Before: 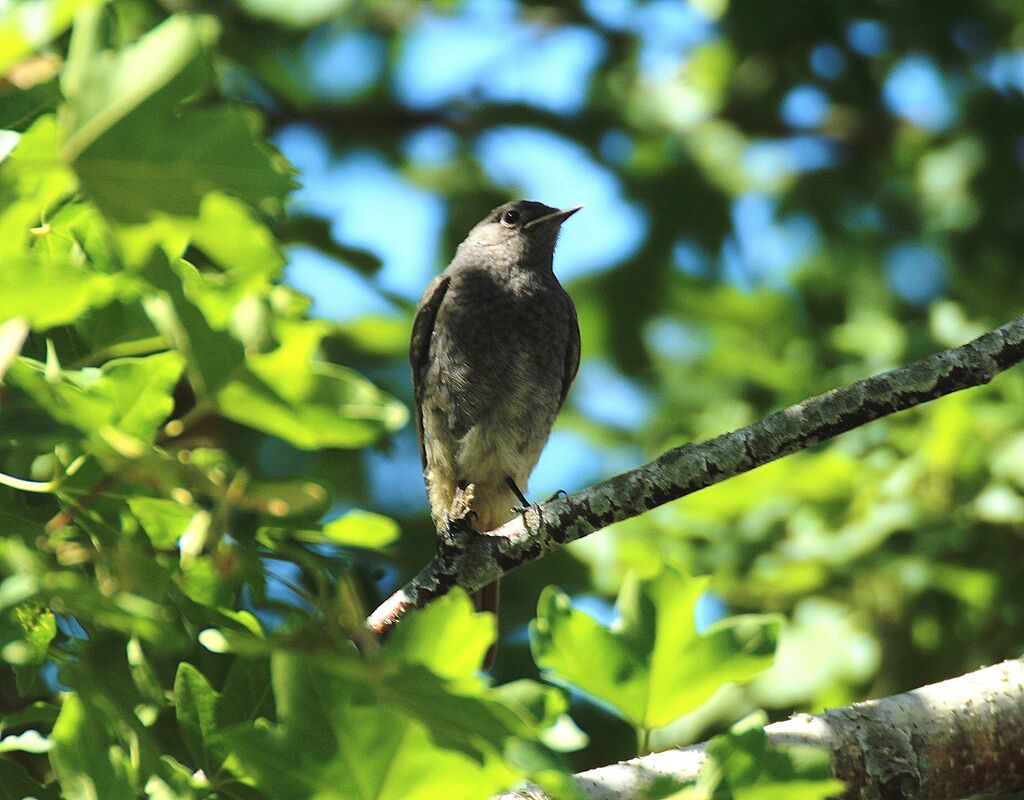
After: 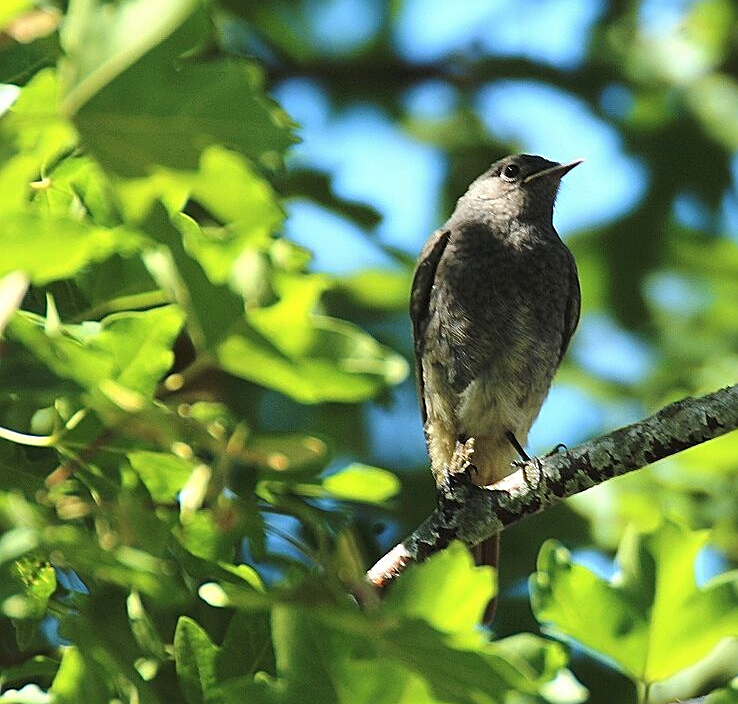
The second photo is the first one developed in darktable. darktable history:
crop: top 5.796%, right 27.852%, bottom 5.566%
sharpen: on, module defaults
